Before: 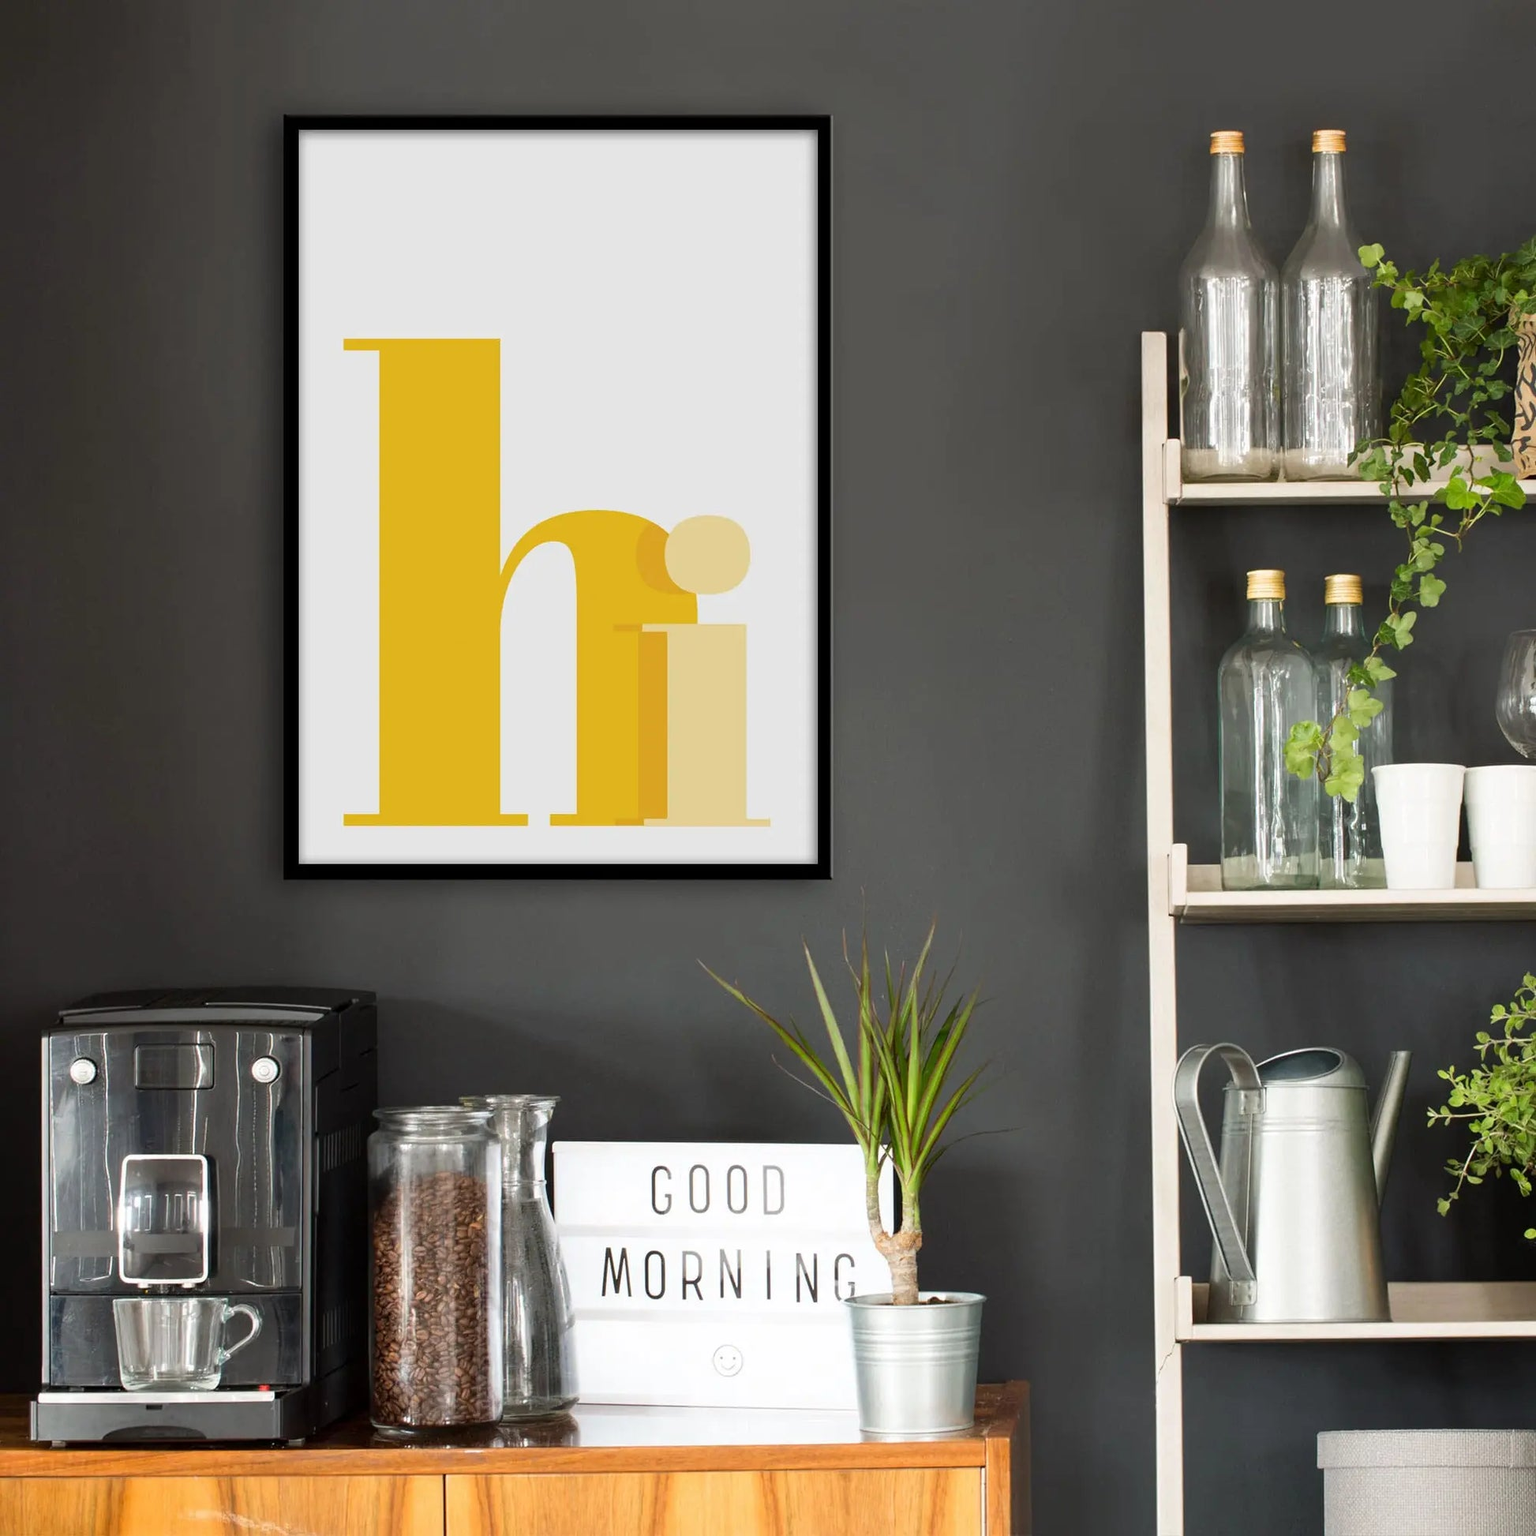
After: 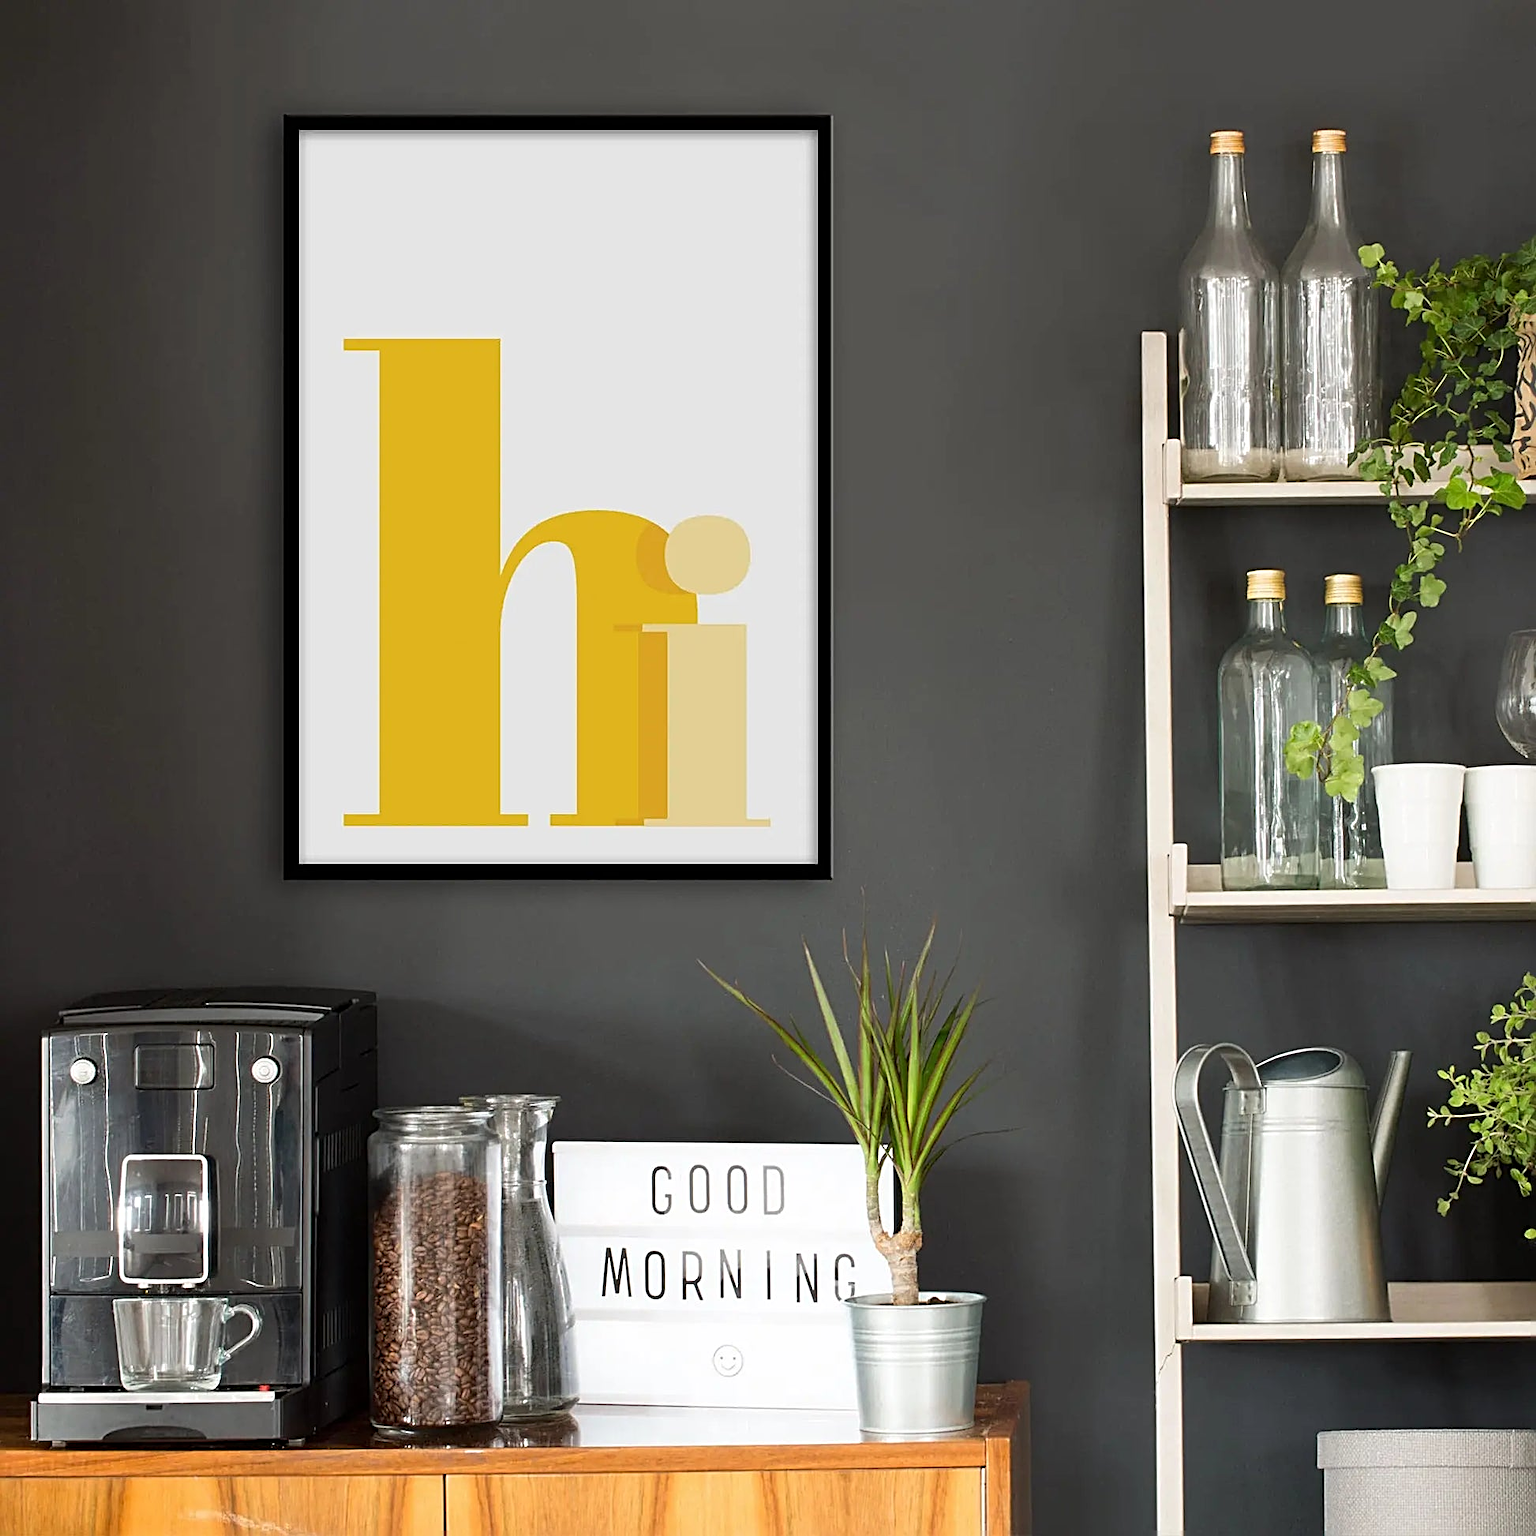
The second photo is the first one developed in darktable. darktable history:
sharpen: radius 2.688, amount 0.675
